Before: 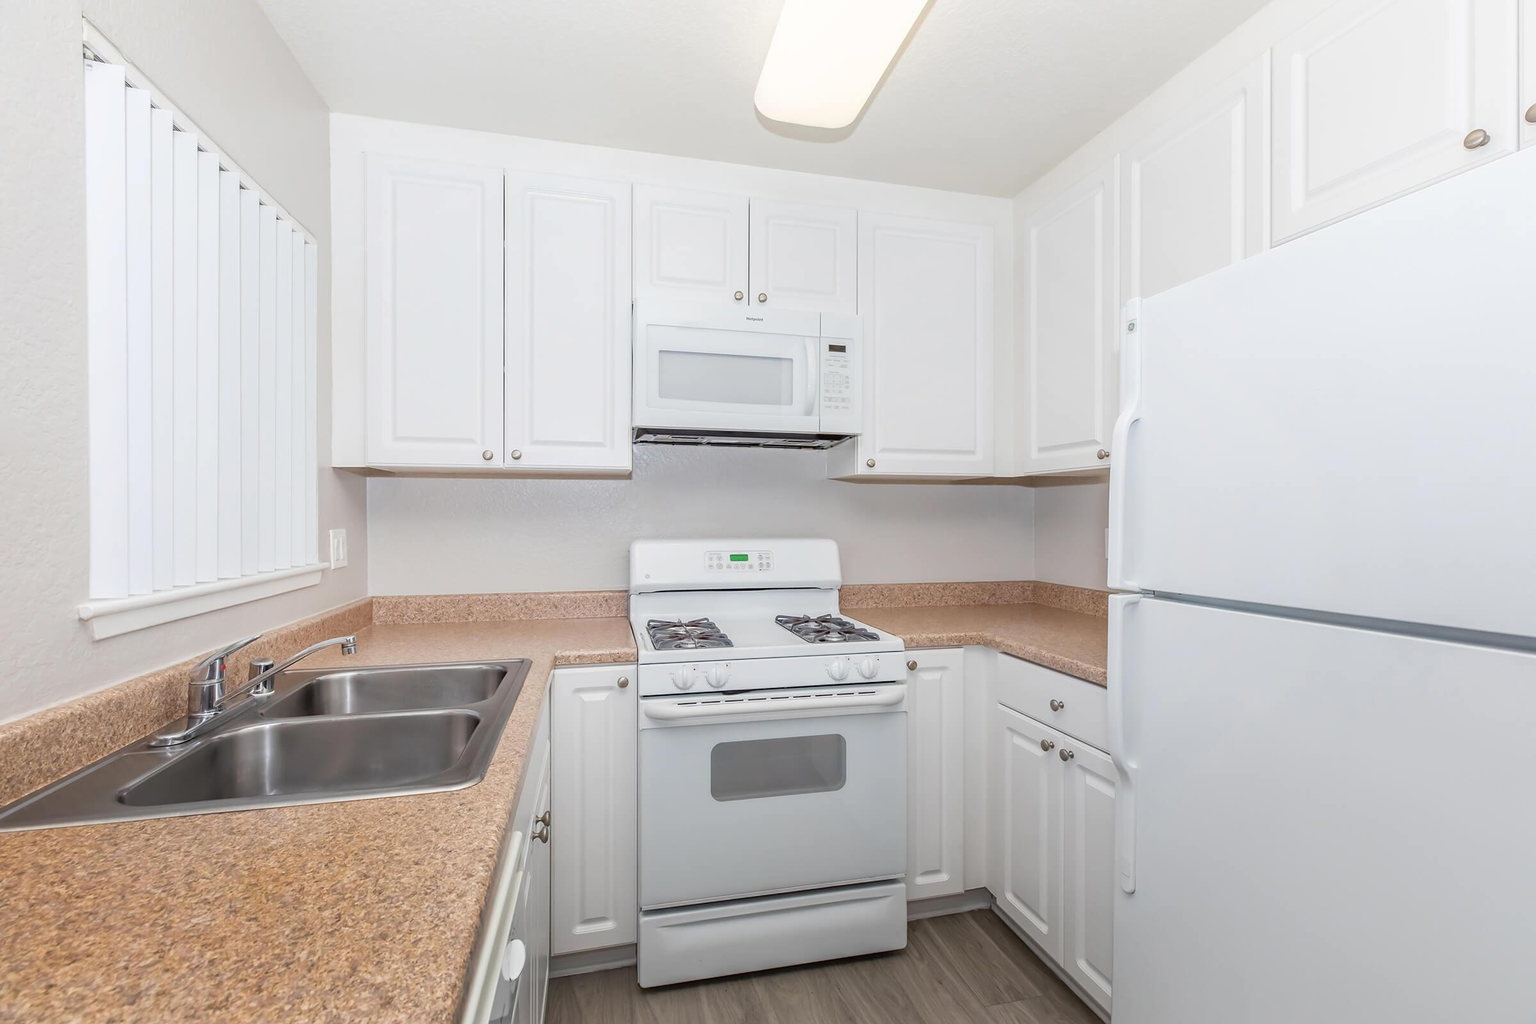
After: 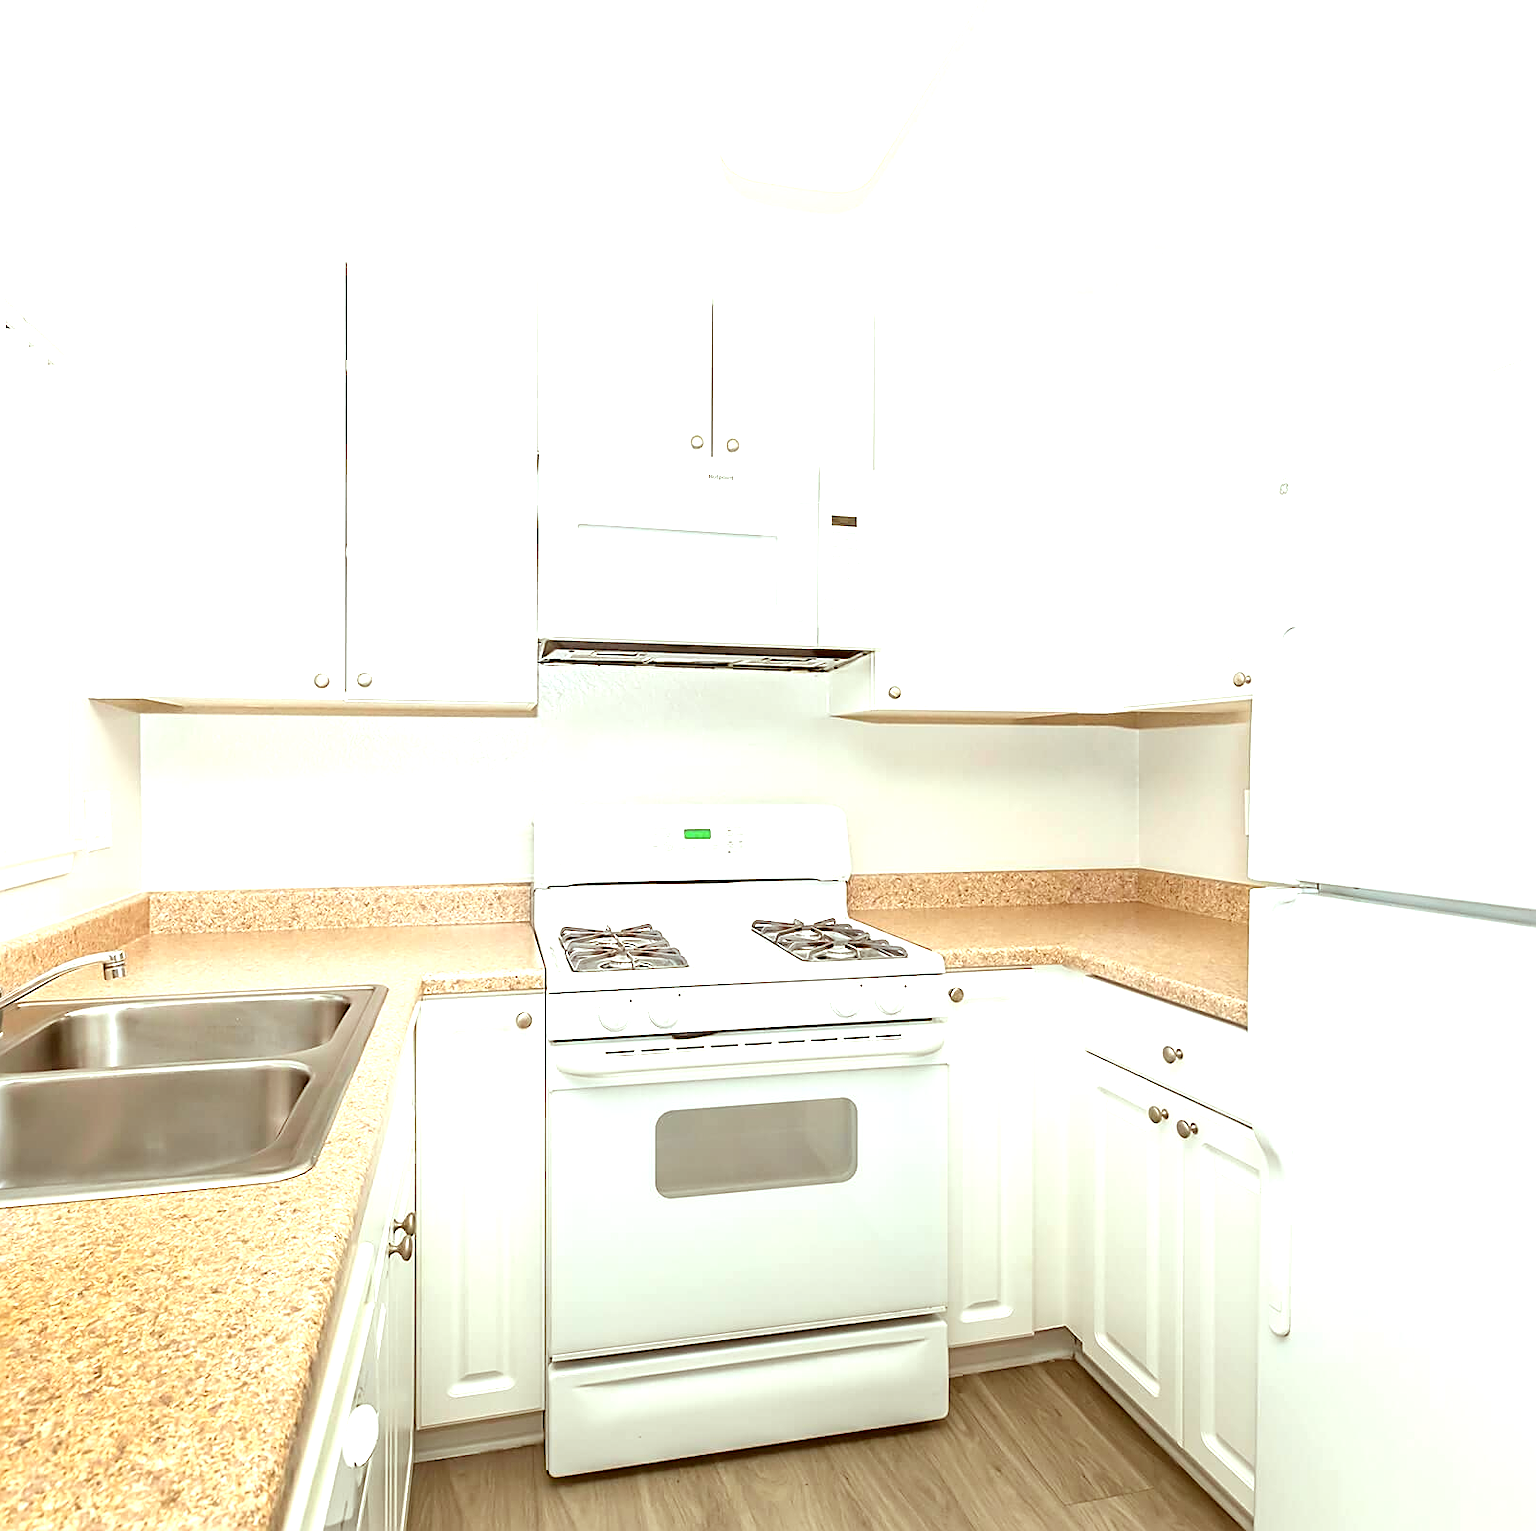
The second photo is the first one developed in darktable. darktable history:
sharpen: on, module defaults
exposure: exposure 1.257 EV, compensate exposure bias true, compensate highlight preservation false
crop and rotate: left 17.758%, right 15.327%
color correction: highlights a* -6.19, highlights b* 9.36, shadows a* 10.74, shadows b* 23.15
